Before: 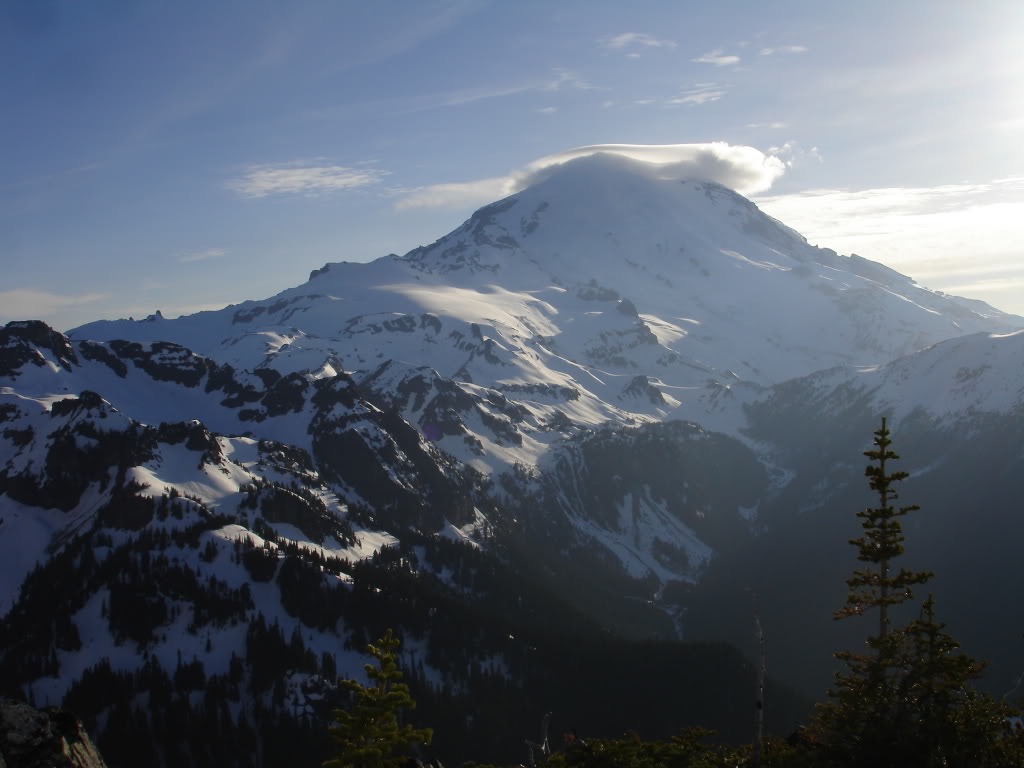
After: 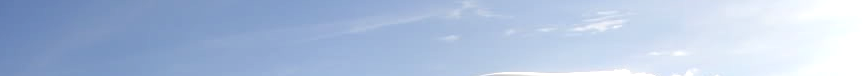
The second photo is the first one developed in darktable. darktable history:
crop and rotate: left 9.644%, top 9.491%, right 6.021%, bottom 80.509%
exposure: exposure 0.6 EV, compensate highlight preservation false
